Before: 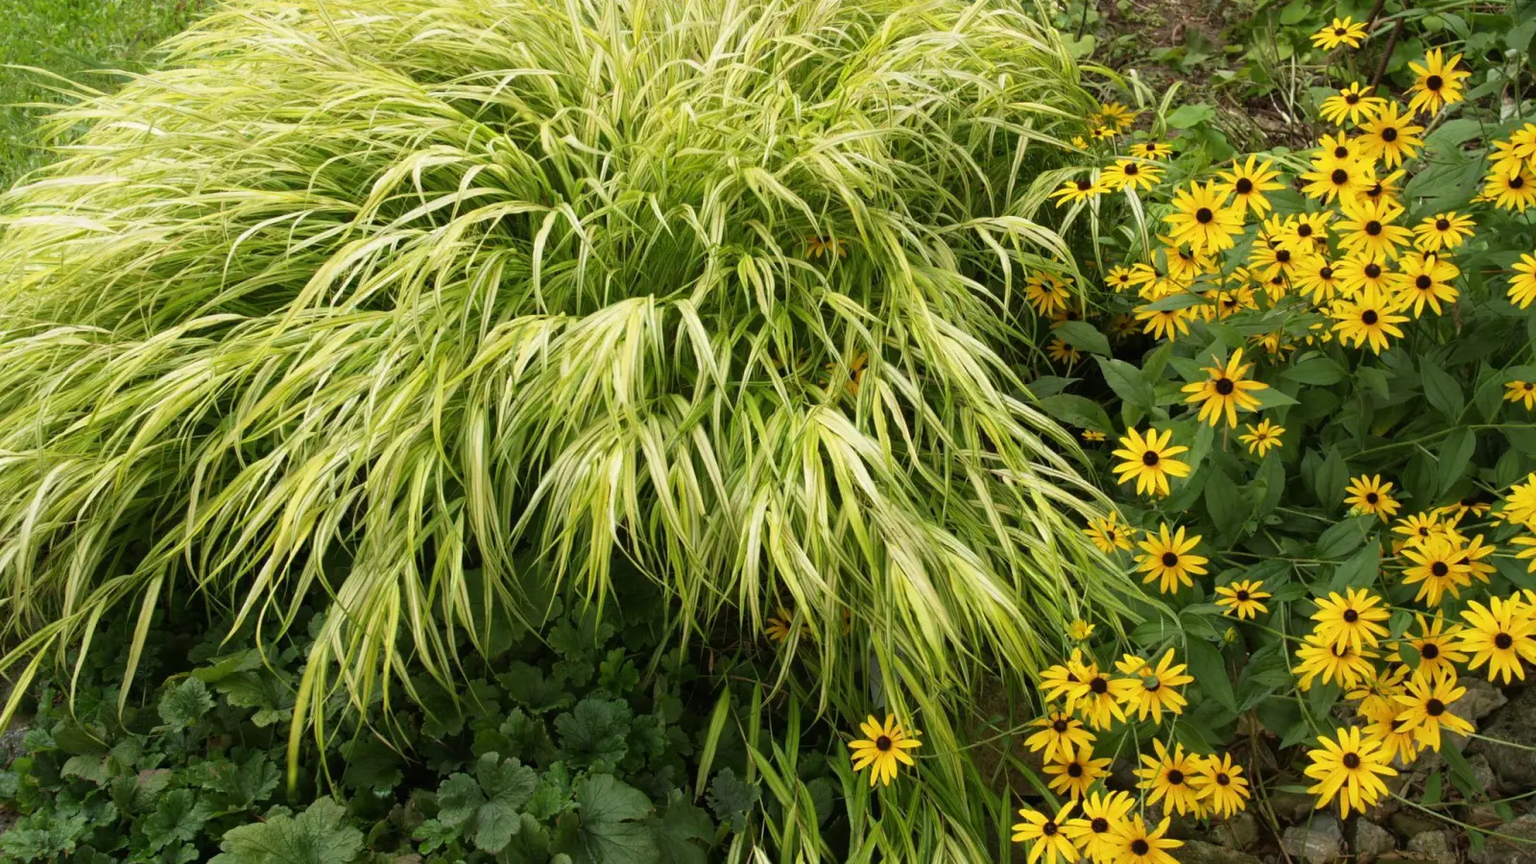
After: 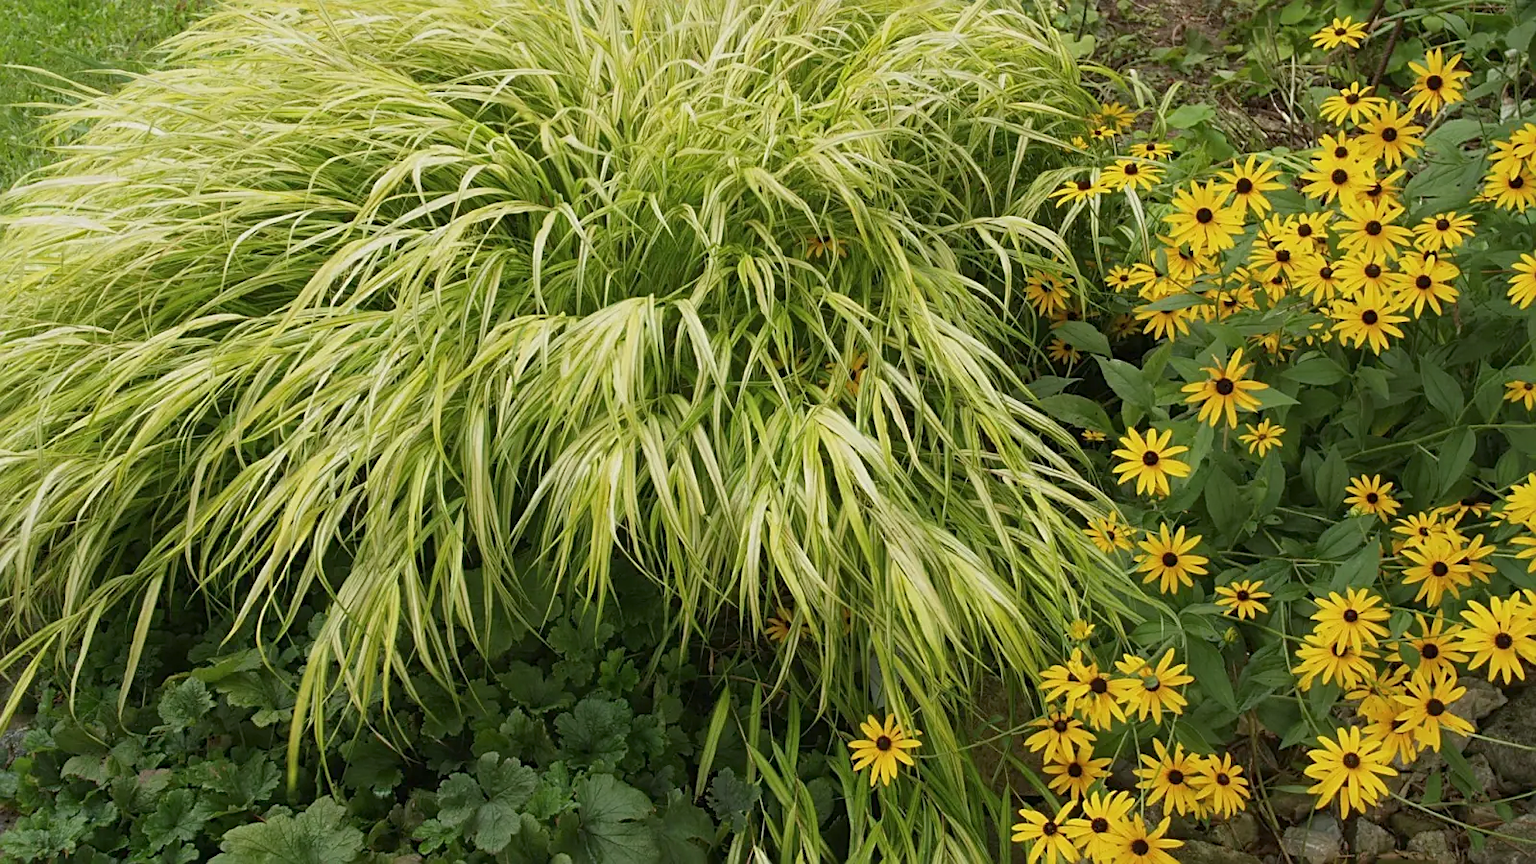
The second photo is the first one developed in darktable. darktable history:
tone equalizer: on, module defaults
color balance: contrast -15%
sharpen: on, module defaults
vibrance: on, module defaults
